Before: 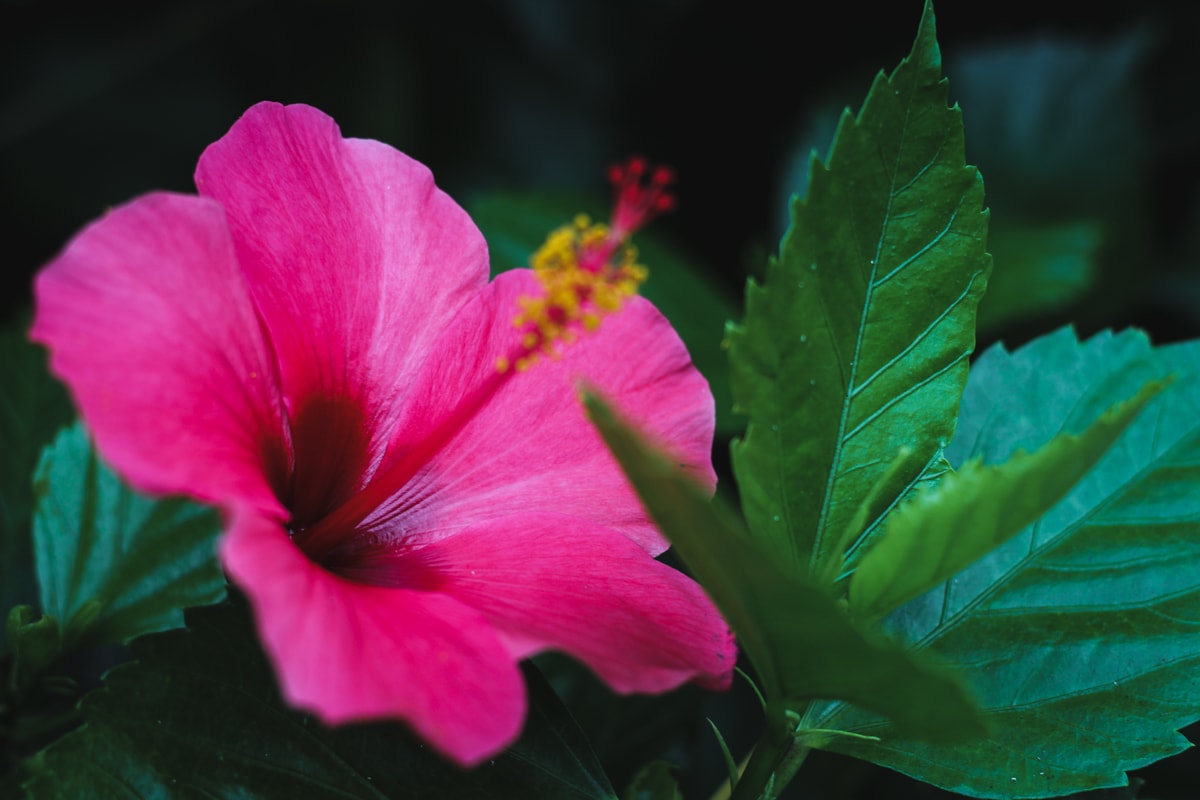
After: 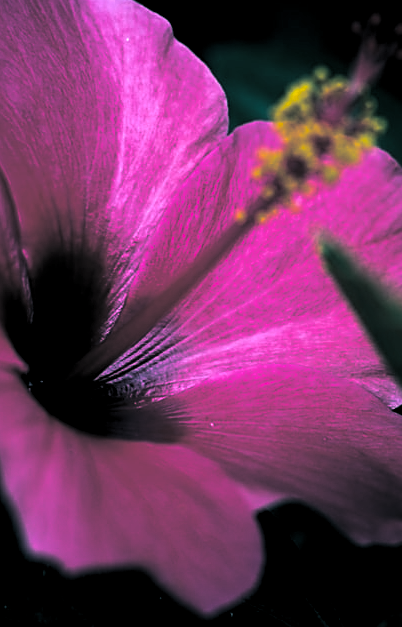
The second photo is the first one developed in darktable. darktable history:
white balance: red 0.974, blue 1.044
color balance rgb: linear chroma grading › shadows -8%, linear chroma grading › global chroma 10%, perceptual saturation grading › global saturation 2%, perceptual saturation grading › highlights -2%, perceptual saturation grading › mid-tones 4%, perceptual saturation grading › shadows 8%, perceptual brilliance grading › global brilliance 2%, perceptual brilliance grading › highlights -4%, global vibrance 16%, saturation formula JzAzBz (2021)
split-toning: shadows › hue 205.2°, shadows › saturation 0.43, highlights › hue 54°, highlights › saturation 0.54
contrast brightness saturation: contrast 0.1, brightness 0.03, saturation 0.09
sharpen: on, module defaults
crop and rotate: left 21.77%, top 18.528%, right 44.676%, bottom 2.997%
levels: levels [0.129, 0.519, 0.867]
